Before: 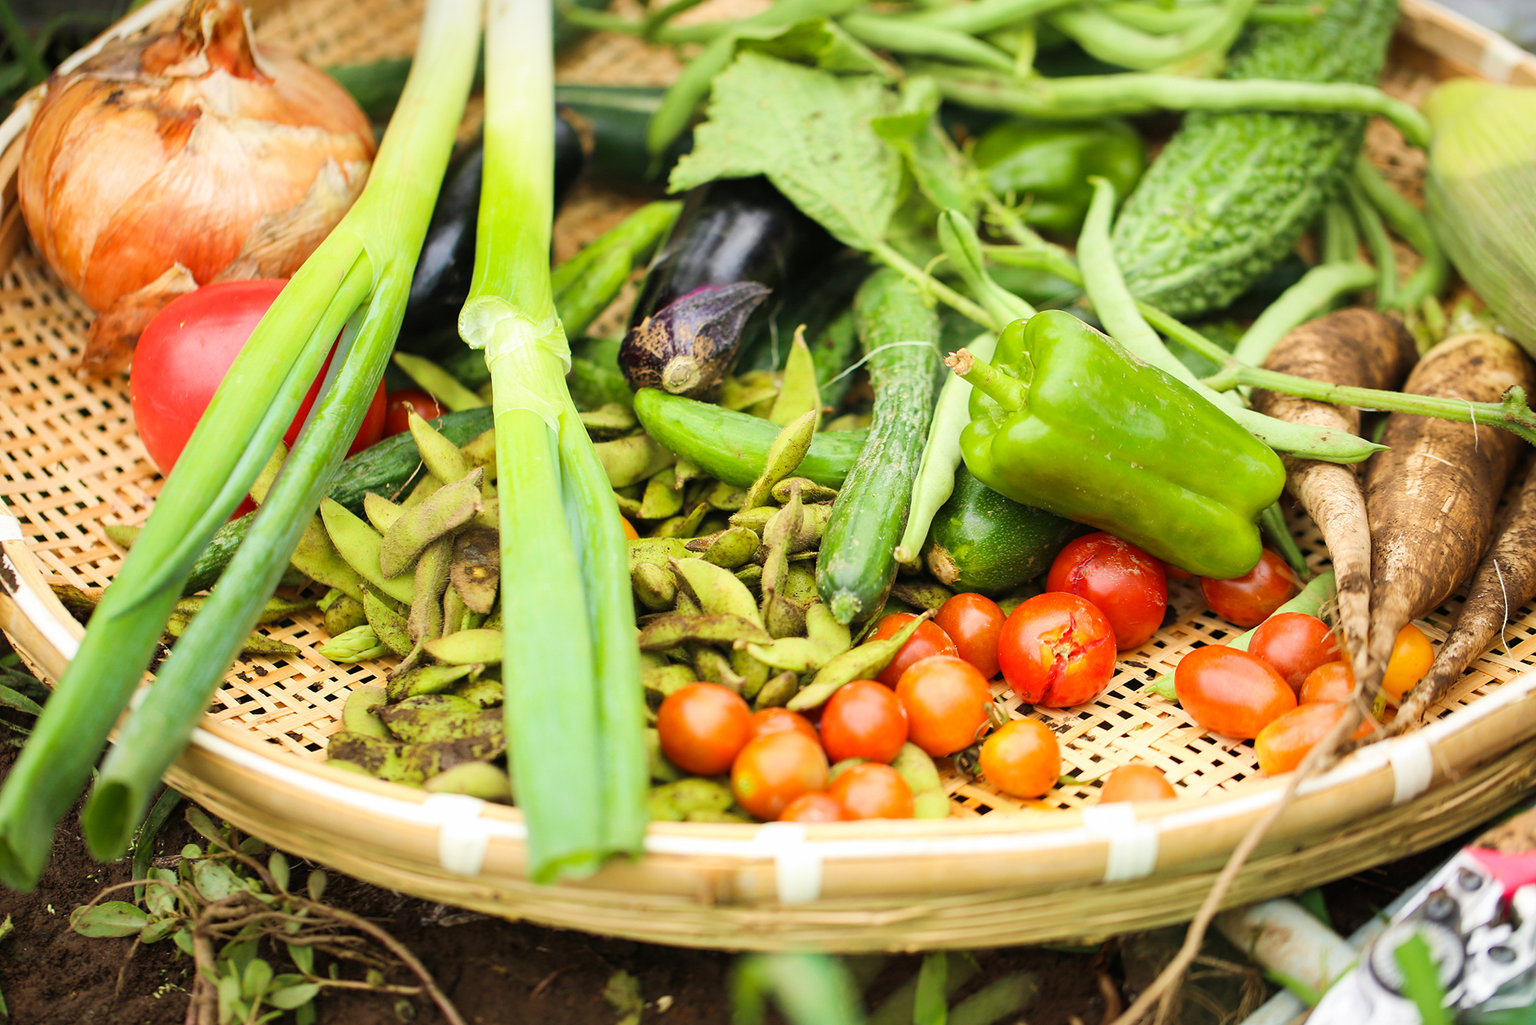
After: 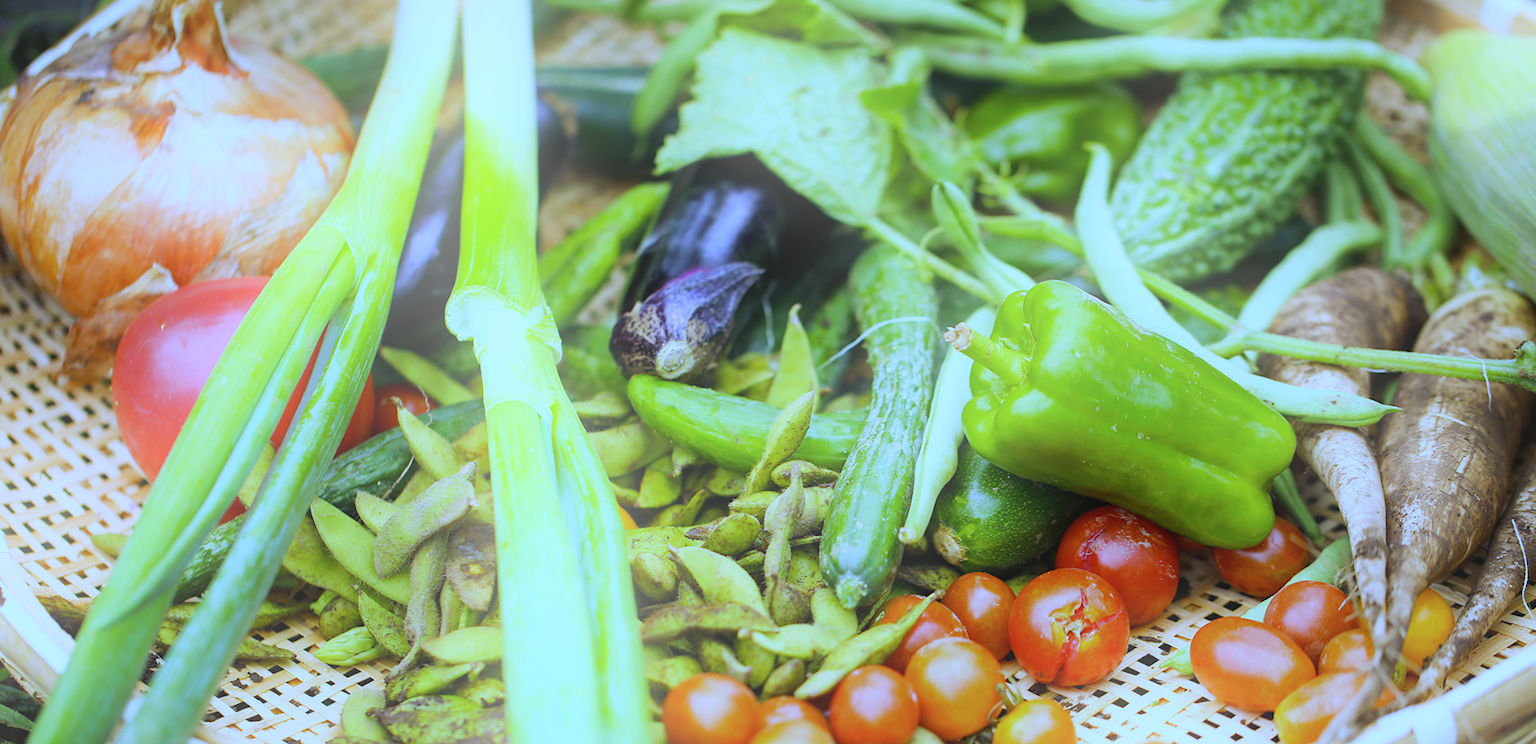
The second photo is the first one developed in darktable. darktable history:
rotate and perspective: rotation -2°, crop left 0.022, crop right 0.978, crop top 0.049, crop bottom 0.951
contrast brightness saturation: saturation -0.05
bloom: on, module defaults
white balance: red 0.766, blue 1.537
exposure: exposure -0.242 EV, compensate highlight preservation false
crop: bottom 24.967%
